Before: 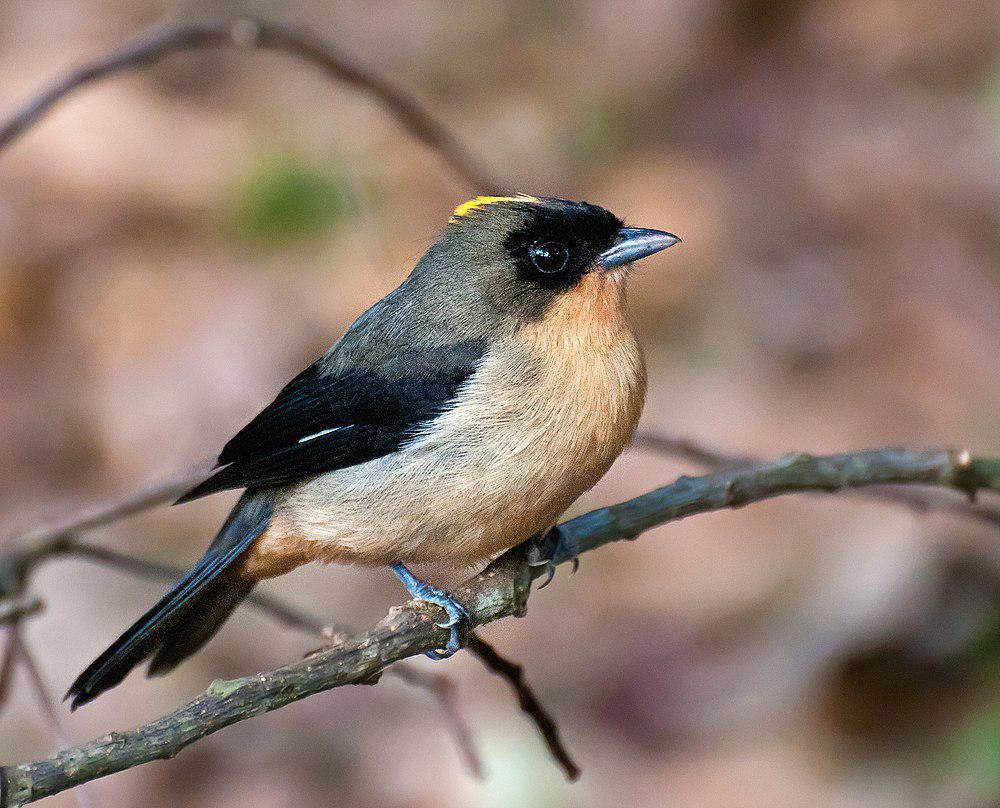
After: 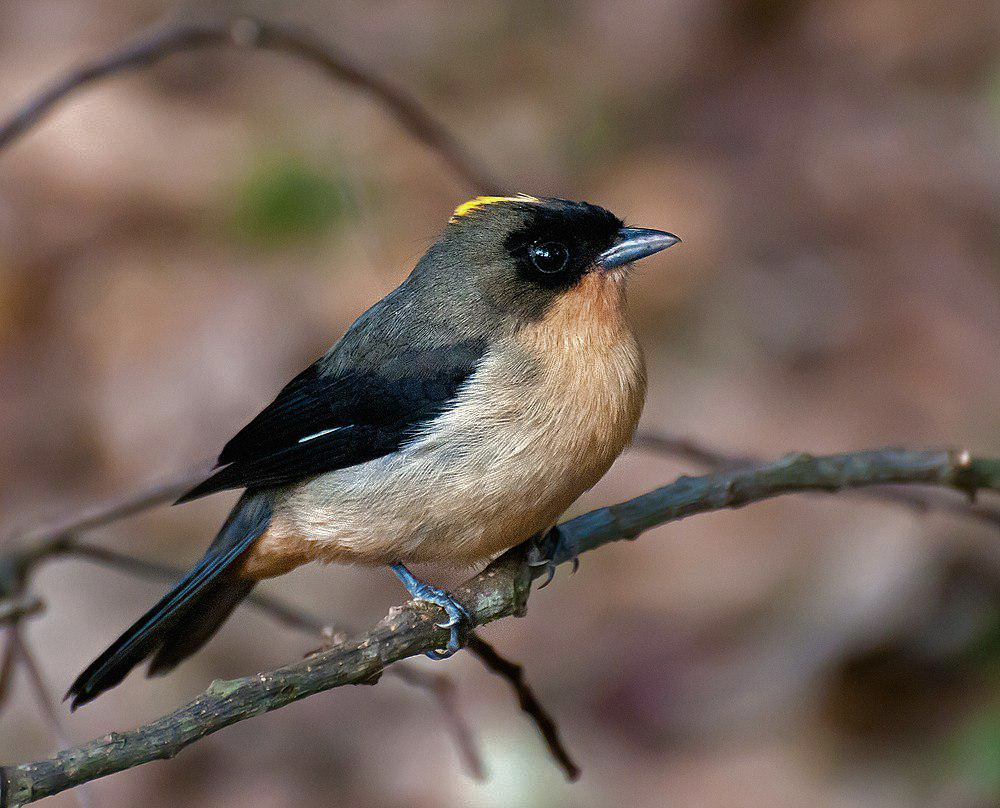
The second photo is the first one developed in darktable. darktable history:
base curve: curves: ch0 [(0, 0) (0.595, 0.418) (1, 1)]
